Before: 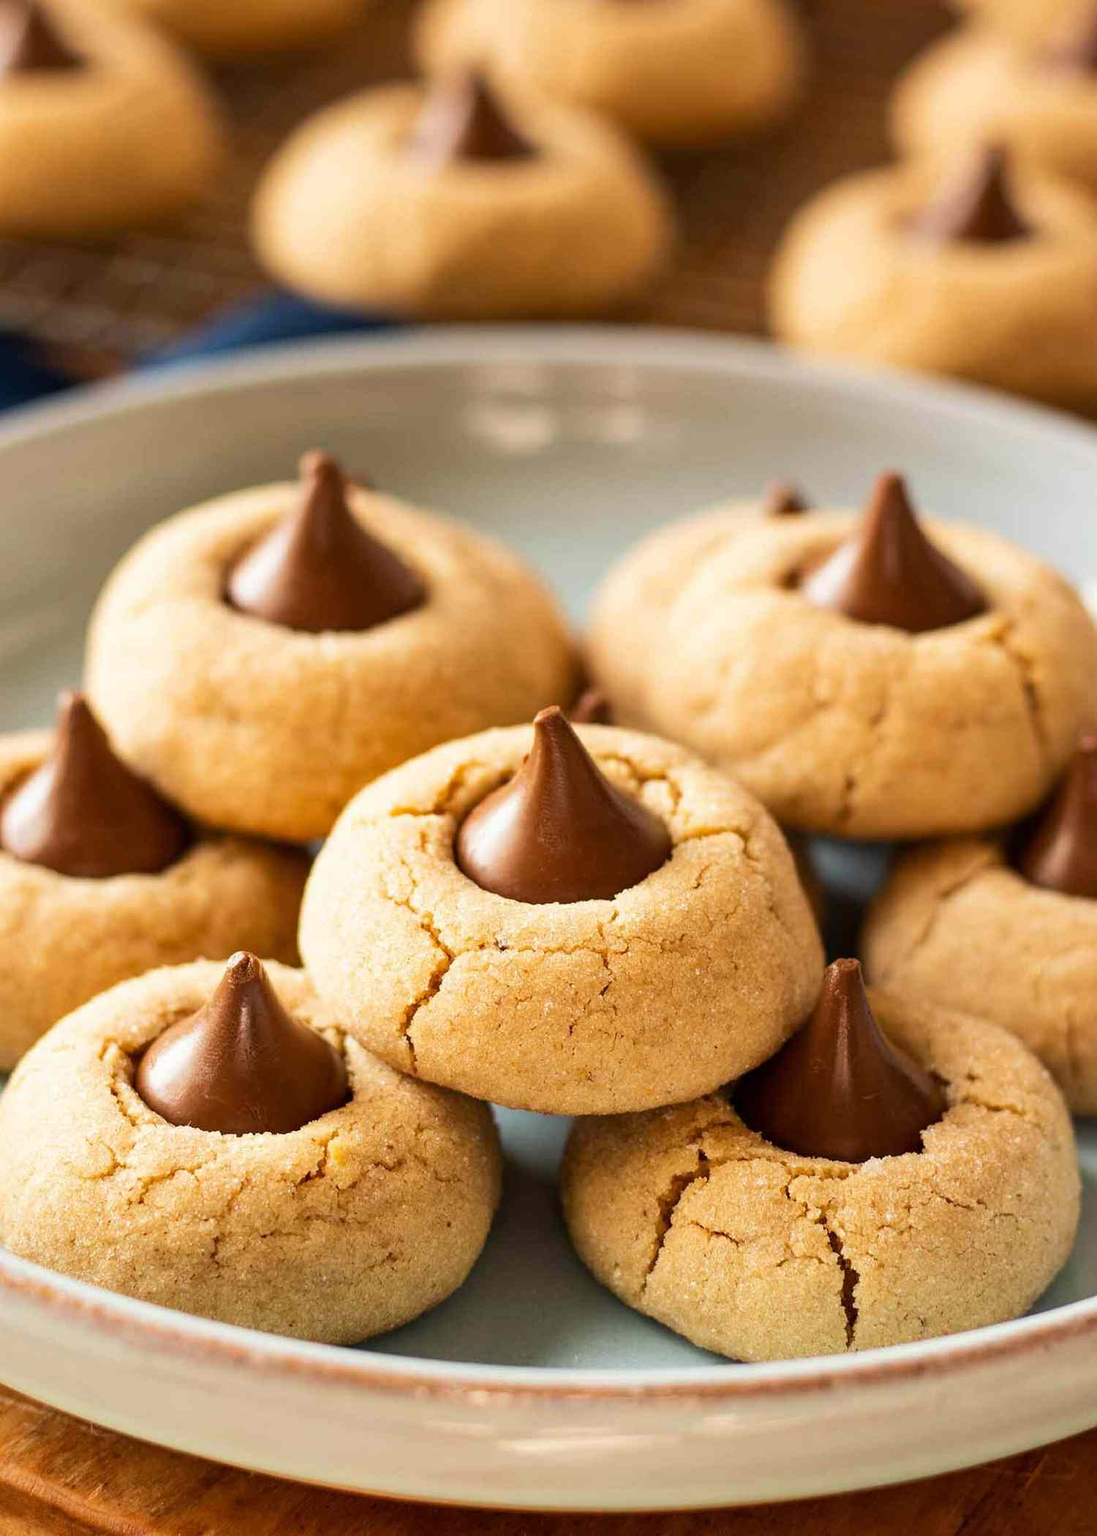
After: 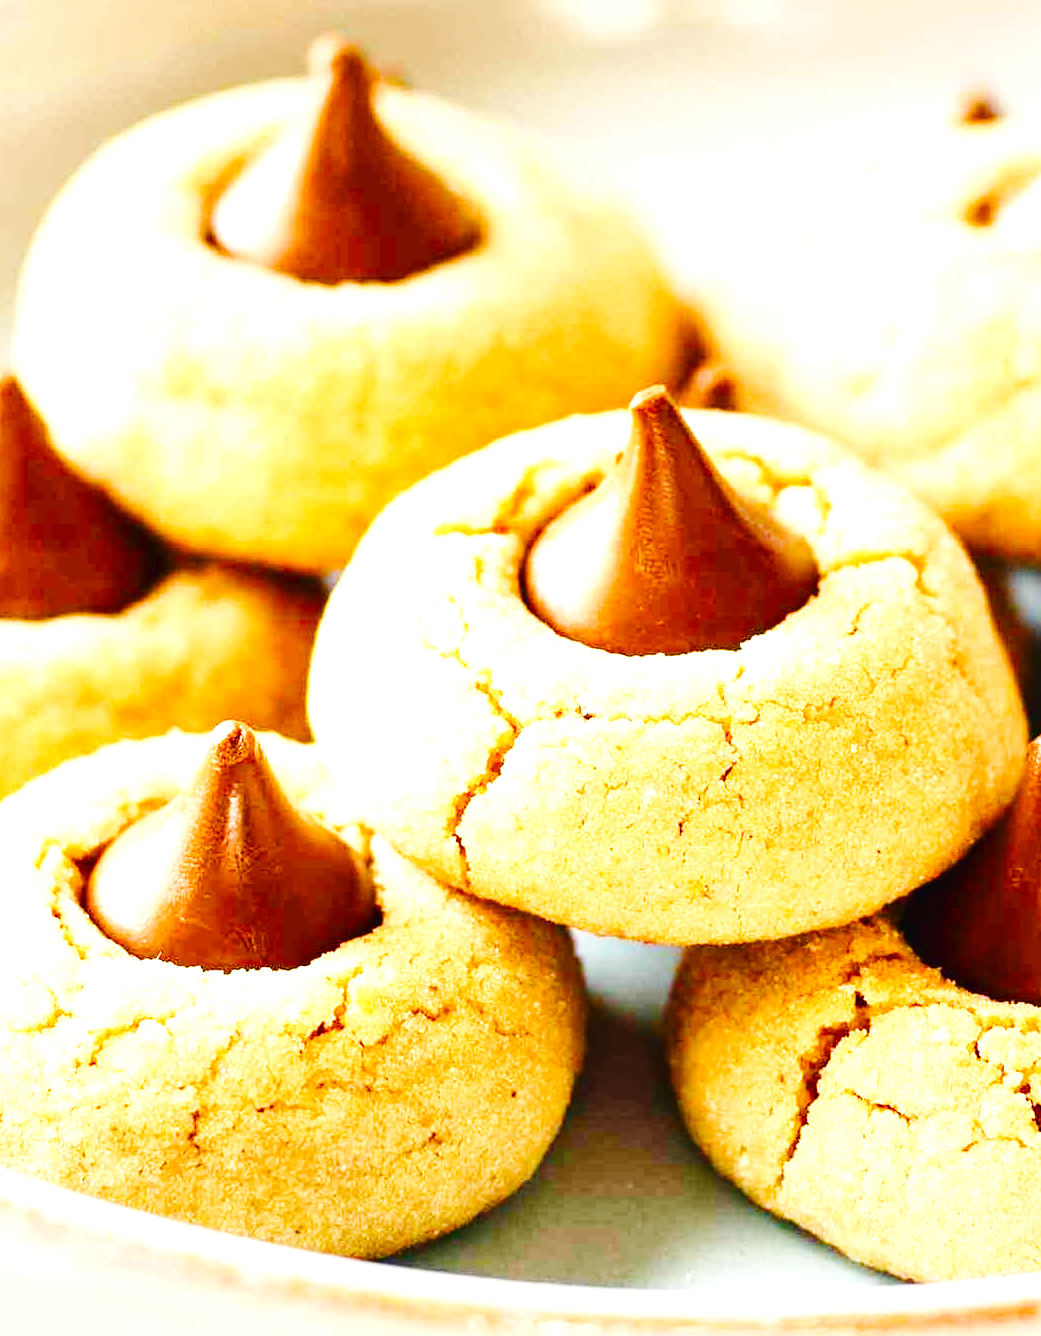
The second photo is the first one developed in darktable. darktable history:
color balance rgb: highlights gain › chroma 0.268%, highlights gain › hue 331.11°, global offset › luminance 0.475%, perceptual saturation grading › global saturation 20%, perceptual saturation grading › highlights -24.761%, perceptual saturation grading › shadows 49.218%, perceptual brilliance grading › highlights 6.265%, perceptual brilliance grading › mid-tones 17.473%, perceptual brilliance grading › shadows -5.448%, global vibrance 20%
crop: left 6.708%, top 27.664%, right 23.867%, bottom 8.686%
exposure: black level correction 0.001, exposure 1.044 EV, compensate highlight preservation false
base curve: curves: ch0 [(0, 0) (0.036, 0.025) (0.121, 0.166) (0.206, 0.329) (0.605, 0.79) (1, 1)], preserve colors none
